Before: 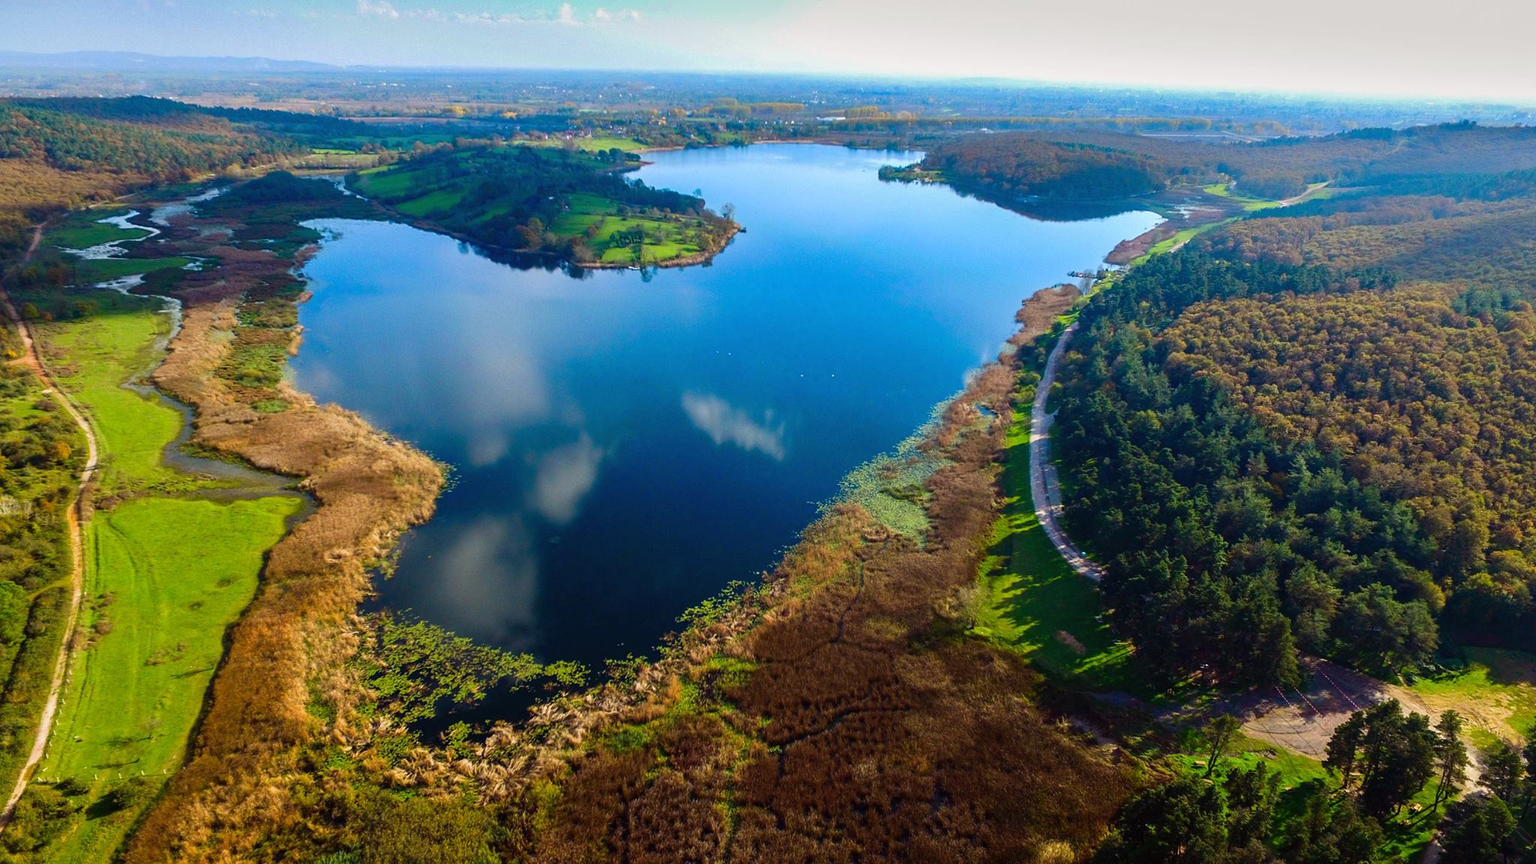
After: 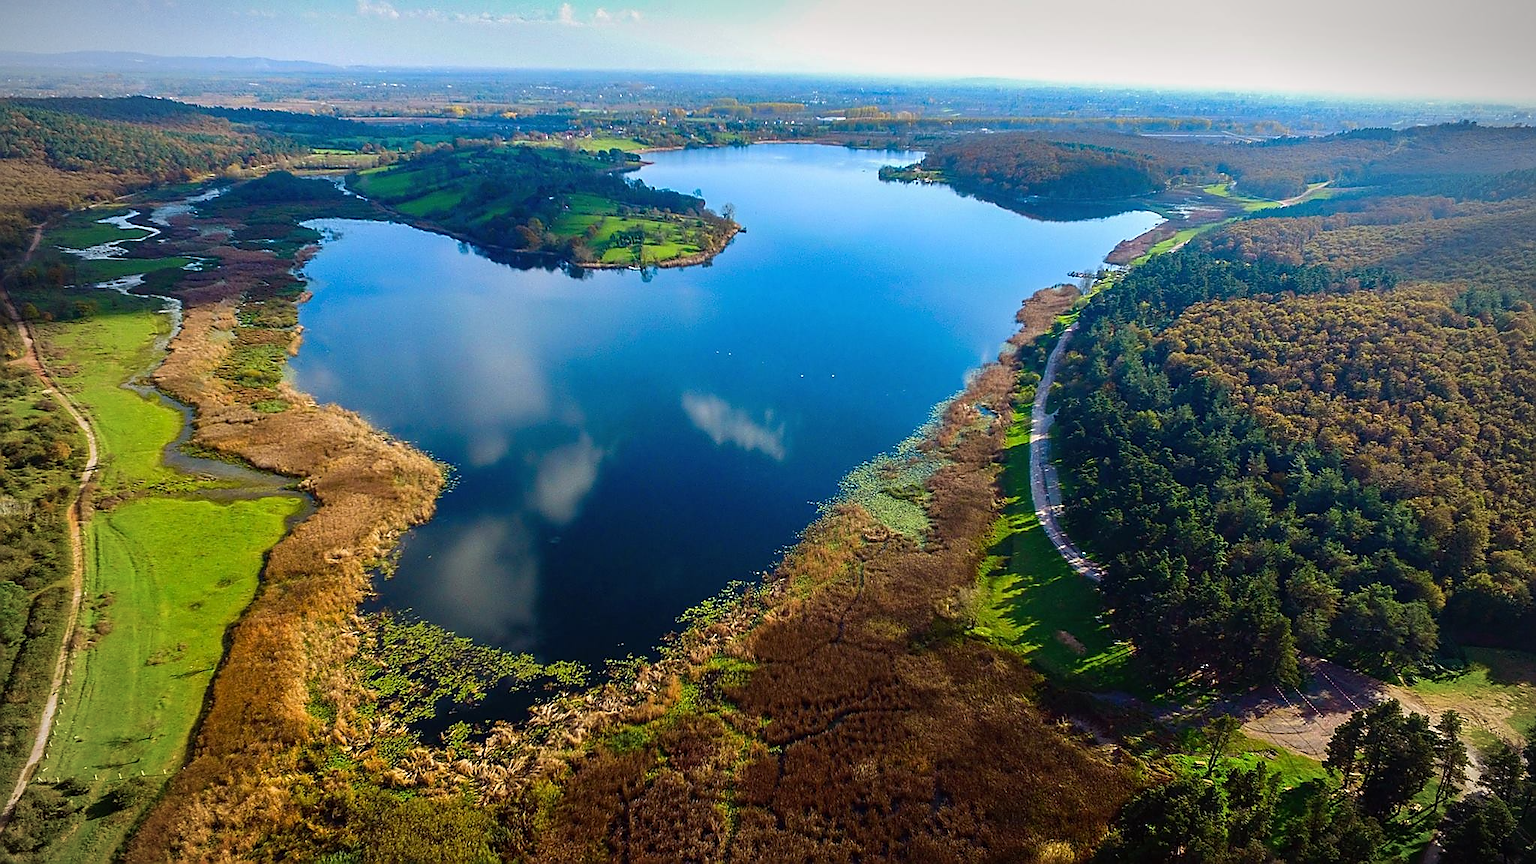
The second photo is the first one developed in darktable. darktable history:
vignetting: on, module defaults
sharpen: radius 1.372, amount 1.258, threshold 0.723
